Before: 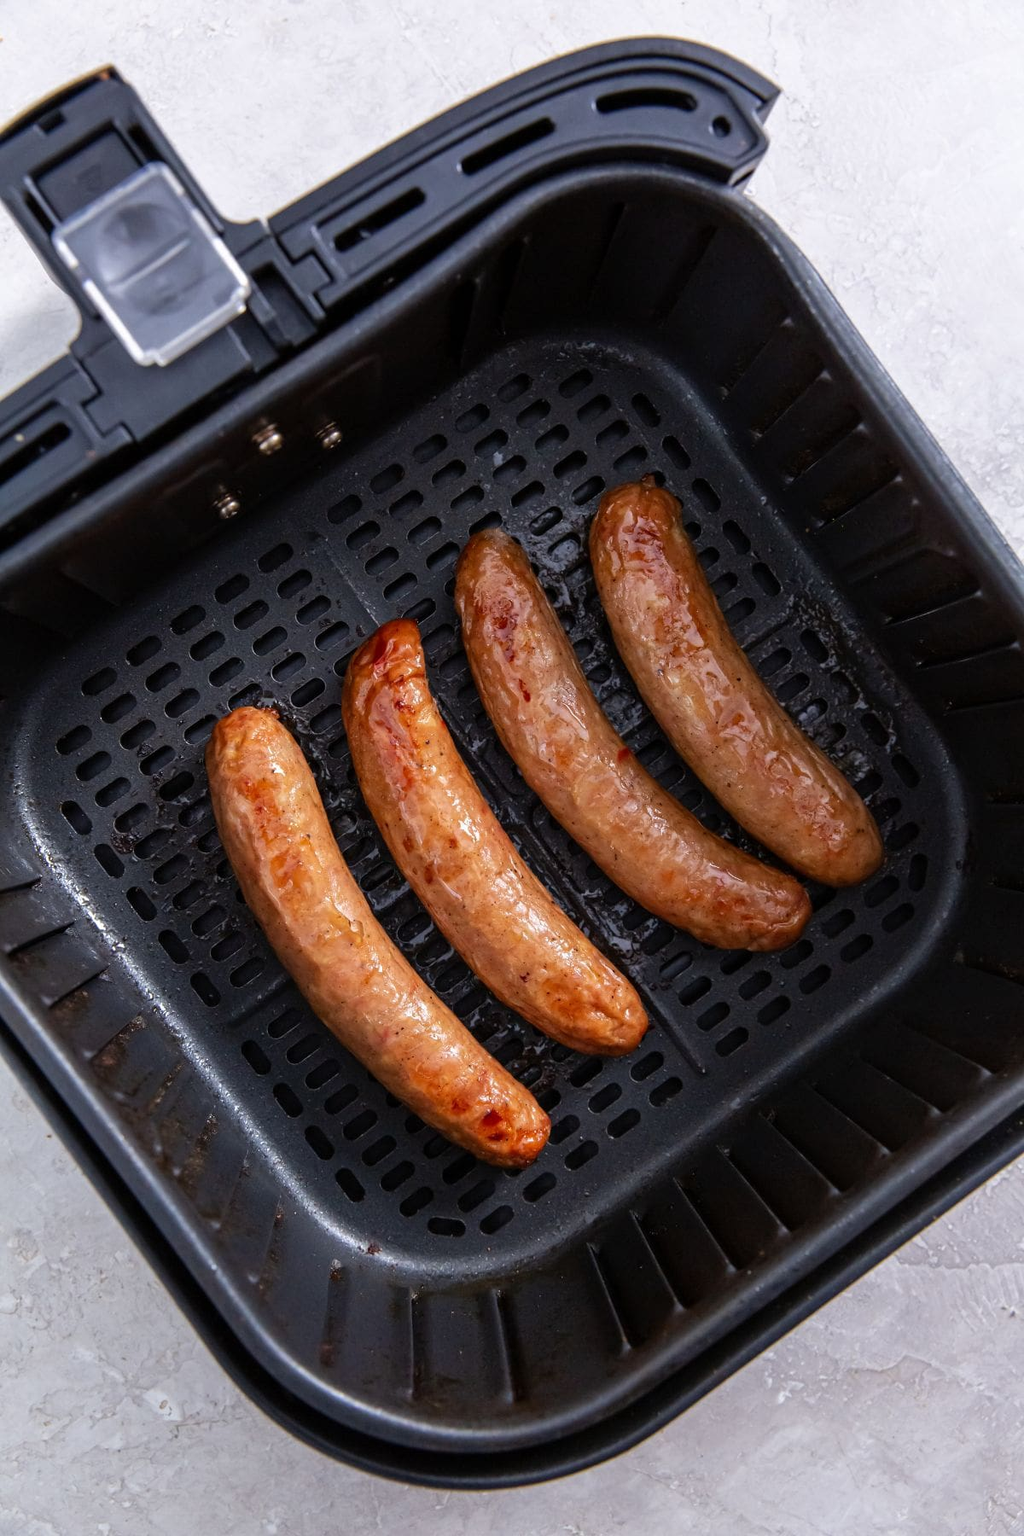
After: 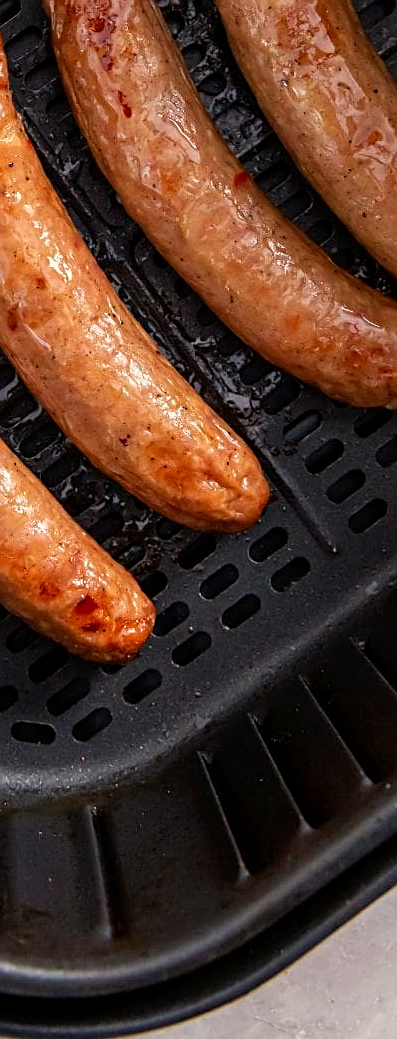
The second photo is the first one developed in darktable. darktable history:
sharpen: on, module defaults
white balance: red 1.045, blue 0.932
exposure: black level correction 0.002, compensate highlight preservation false
crop: left 40.878%, top 39.176%, right 25.993%, bottom 3.081%
